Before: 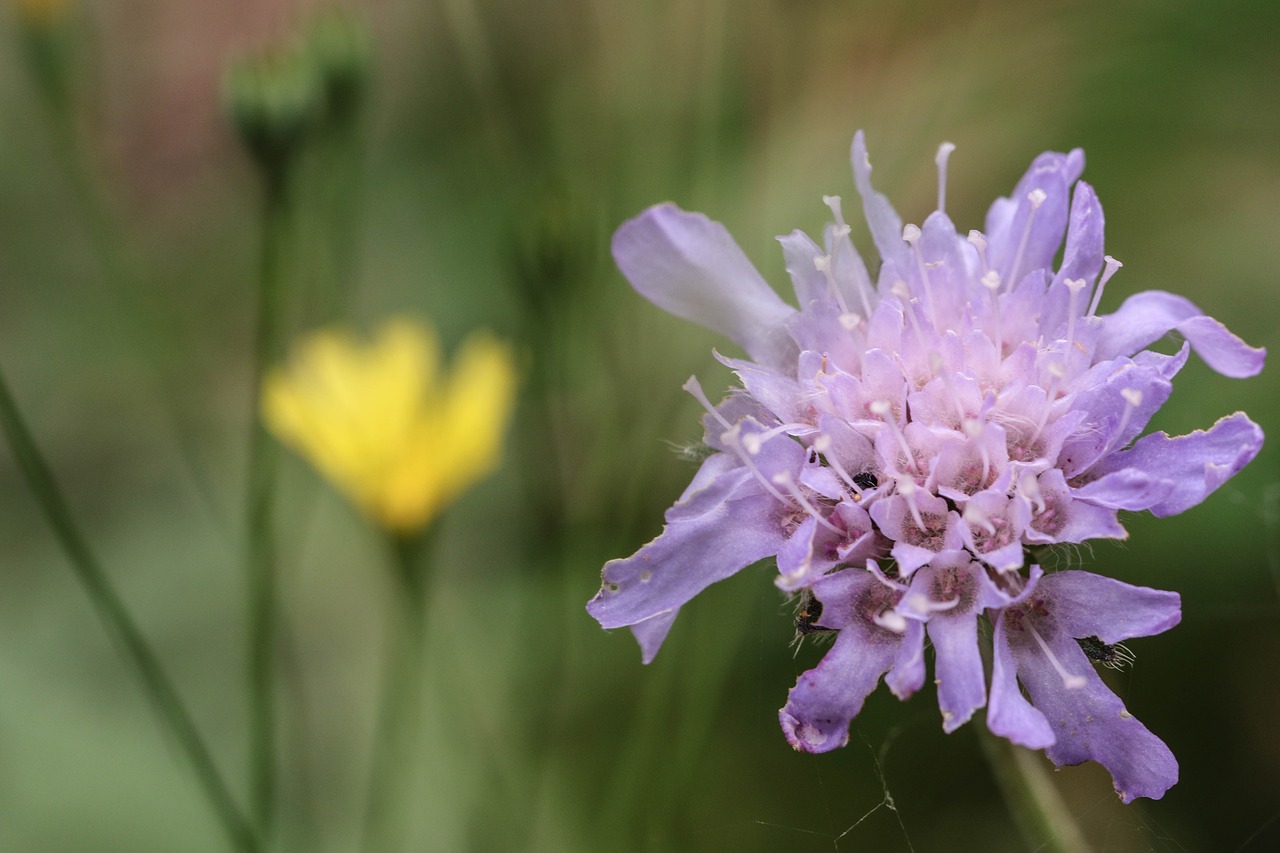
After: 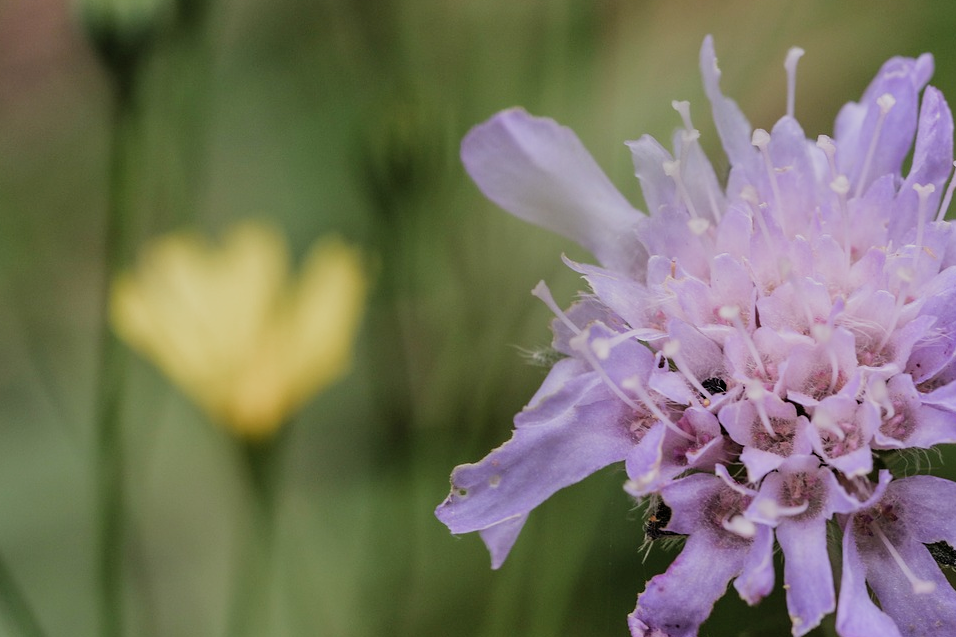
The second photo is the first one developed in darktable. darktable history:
crop and rotate: left 11.831%, top 11.346%, right 13.429%, bottom 13.899%
filmic rgb: middle gray luminance 18.42%, black relative exposure -11.25 EV, white relative exposure 3.75 EV, threshold 6 EV, target black luminance 0%, hardness 5.87, latitude 57.4%, contrast 0.963, shadows ↔ highlights balance 49.98%, add noise in highlights 0, preserve chrominance luminance Y, color science v3 (2019), use custom middle-gray values true, iterations of high-quality reconstruction 0, contrast in highlights soft, enable highlight reconstruction true
shadows and highlights: soften with gaussian
